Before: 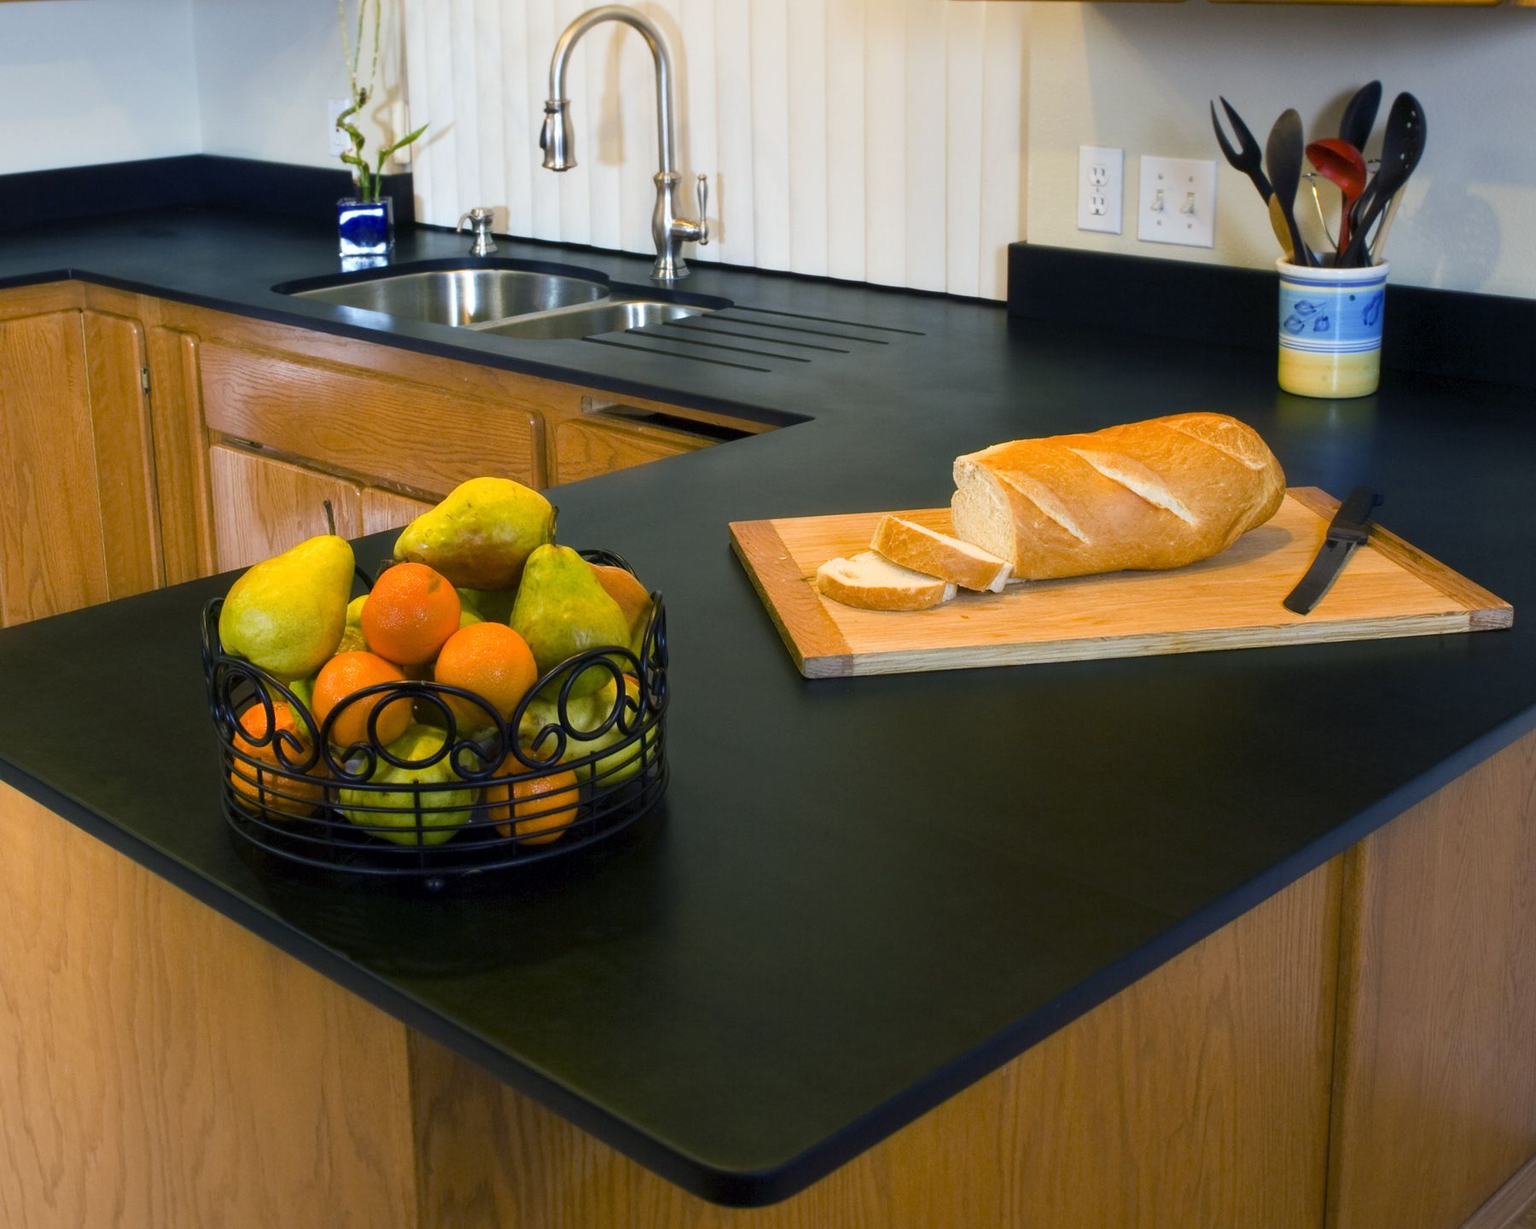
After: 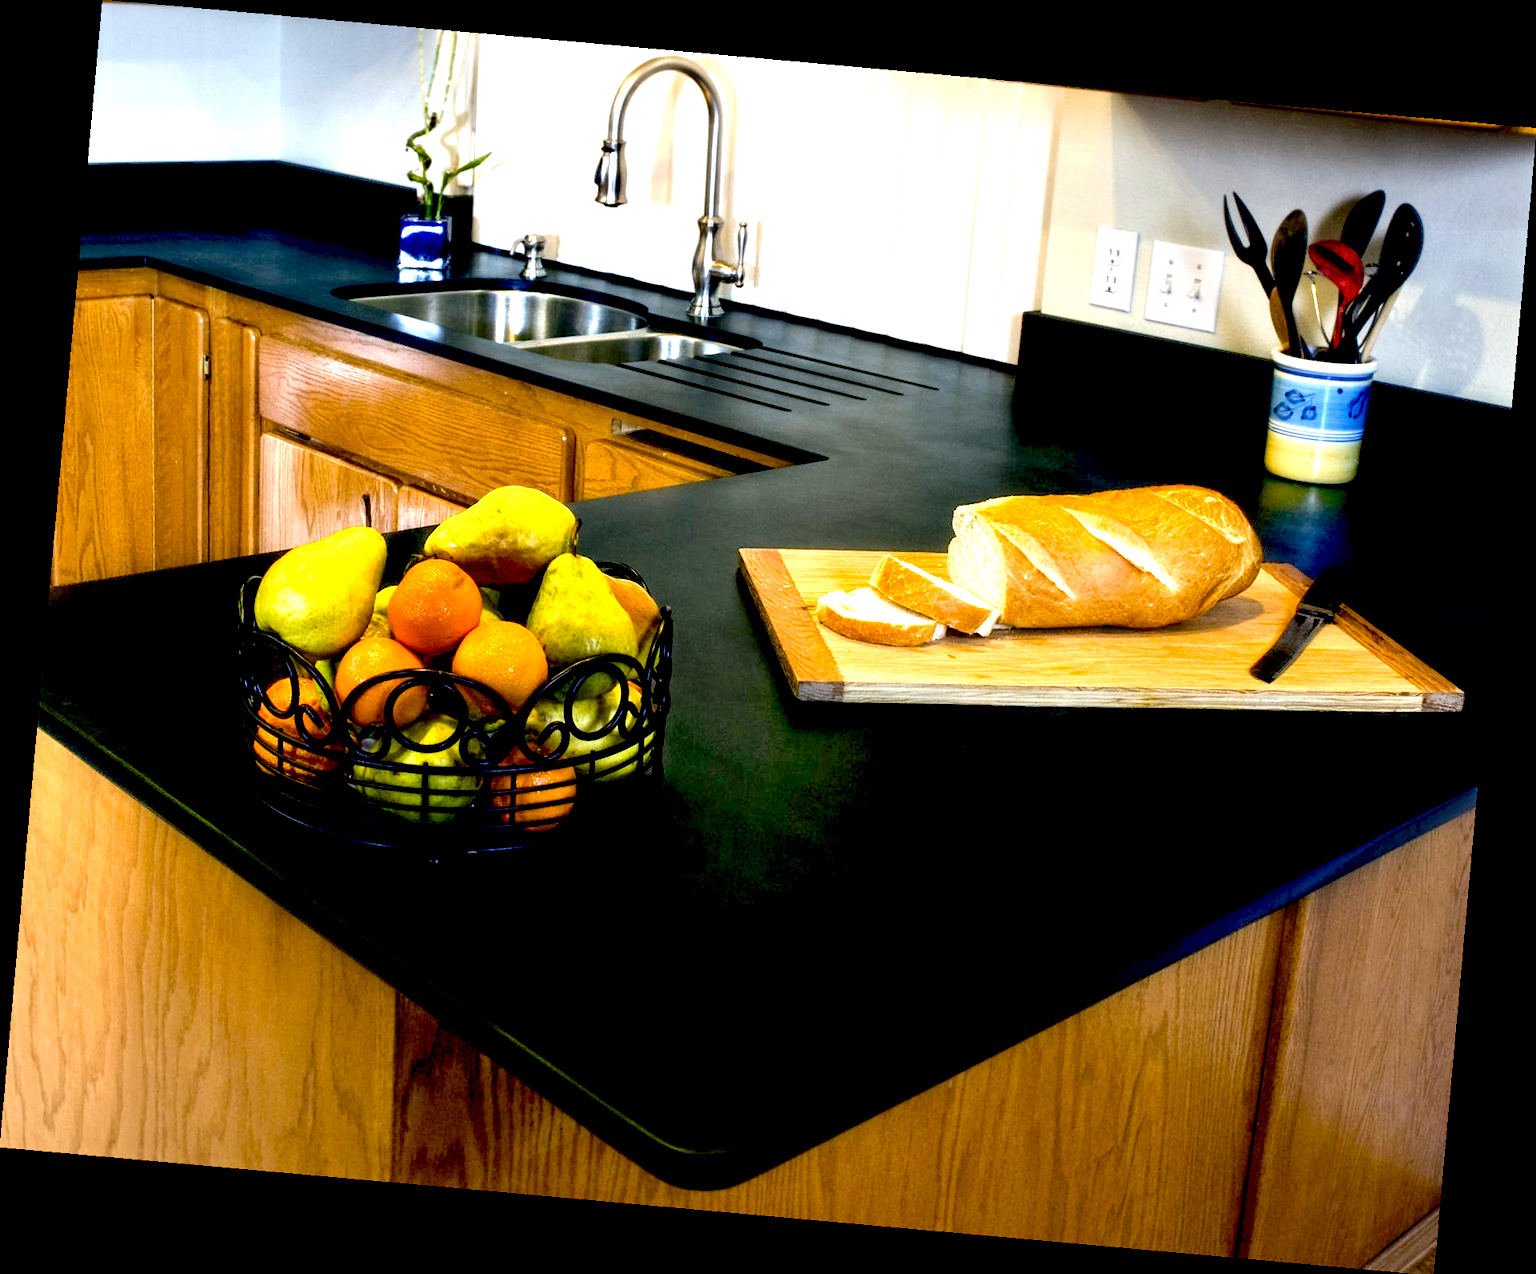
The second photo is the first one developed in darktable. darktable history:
contrast equalizer: y [[0.601, 0.6, 0.598, 0.598, 0.6, 0.601], [0.5 ×6], [0.5 ×6], [0 ×6], [0 ×6]]
exposure: black level correction 0.035, exposure 0.9 EV, compensate highlight preservation false
rotate and perspective: rotation 5.12°, automatic cropping off
